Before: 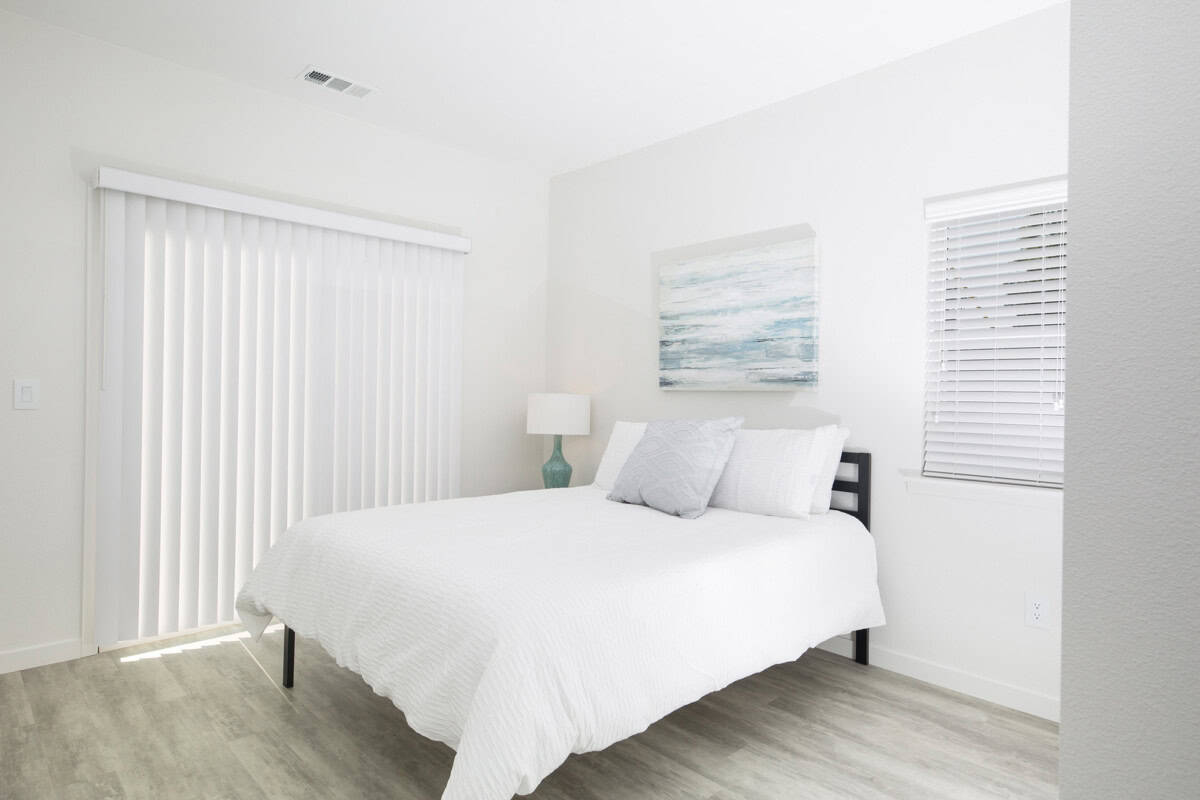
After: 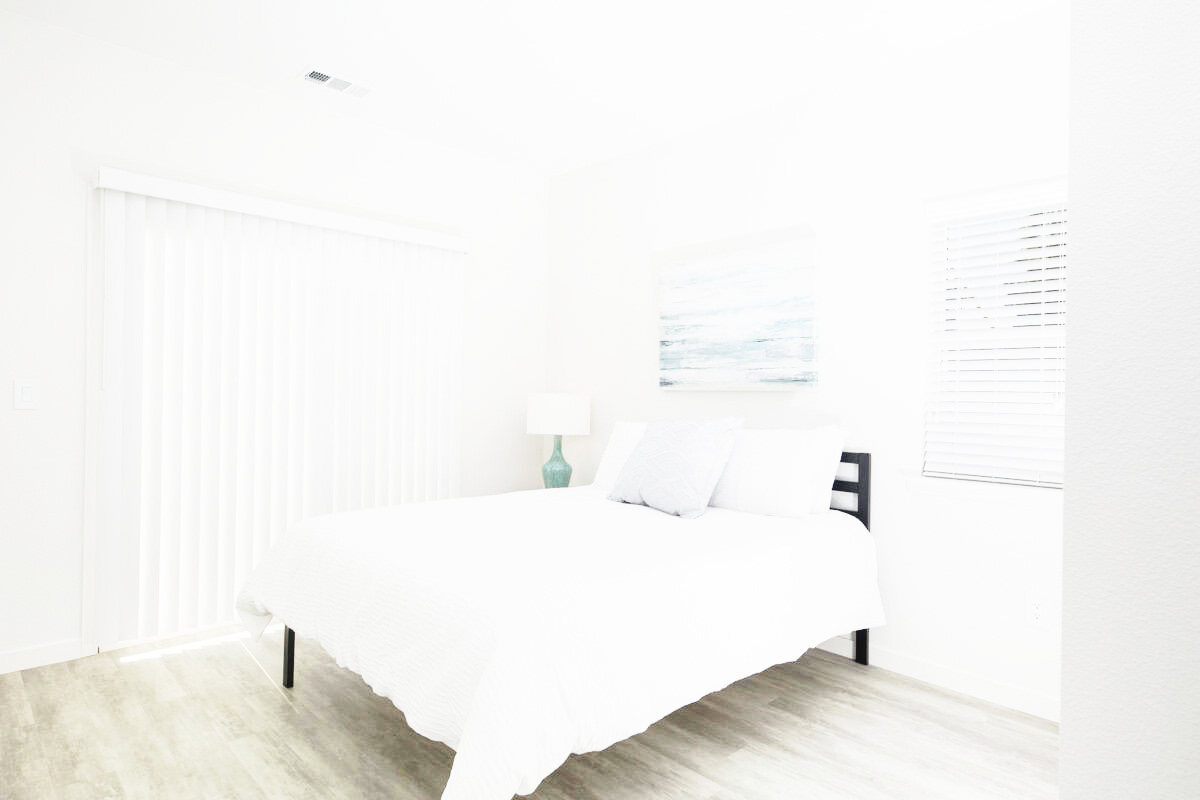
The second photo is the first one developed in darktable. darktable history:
exposure: compensate exposure bias true, compensate highlight preservation false
base curve: curves: ch0 [(0, 0) (0.018, 0.026) (0.143, 0.37) (0.33, 0.731) (0.458, 0.853) (0.735, 0.965) (0.905, 0.986) (1, 1)], preserve colors none
